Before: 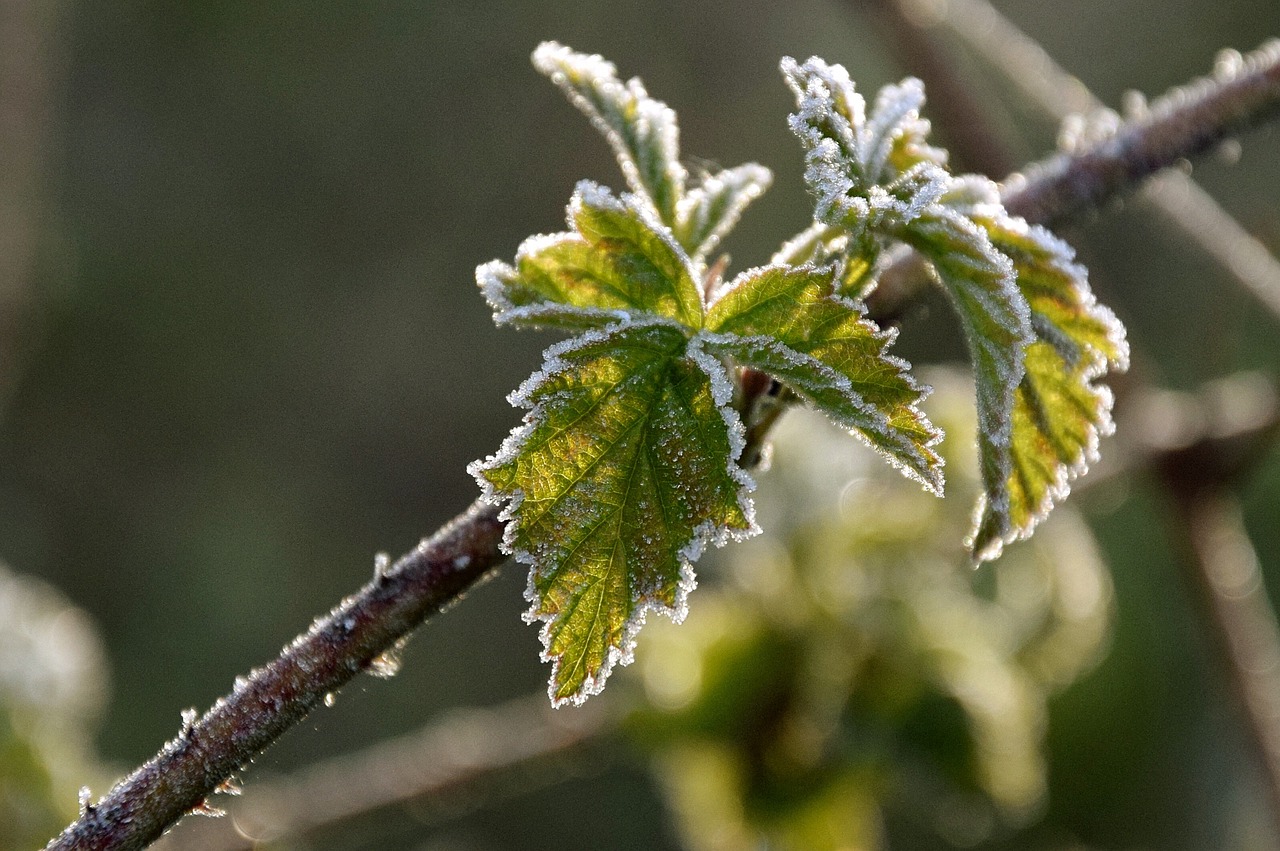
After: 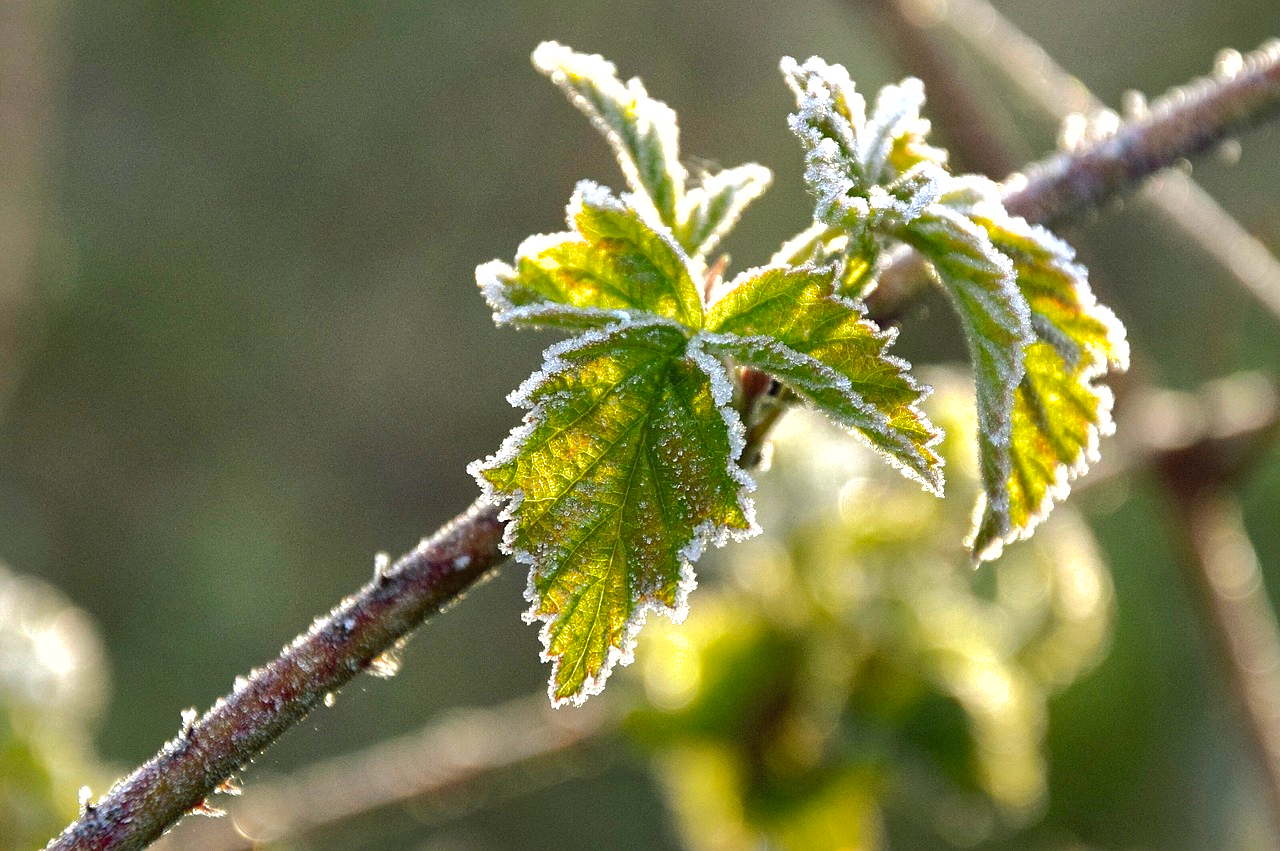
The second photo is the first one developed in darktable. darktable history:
exposure: black level correction -0.001, exposure 0.9 EV, compensate exposure bias true, compensate highlight preservation false
contrast brightness saturation: saturation 0.18
shadows and highlights: on, module defaults
